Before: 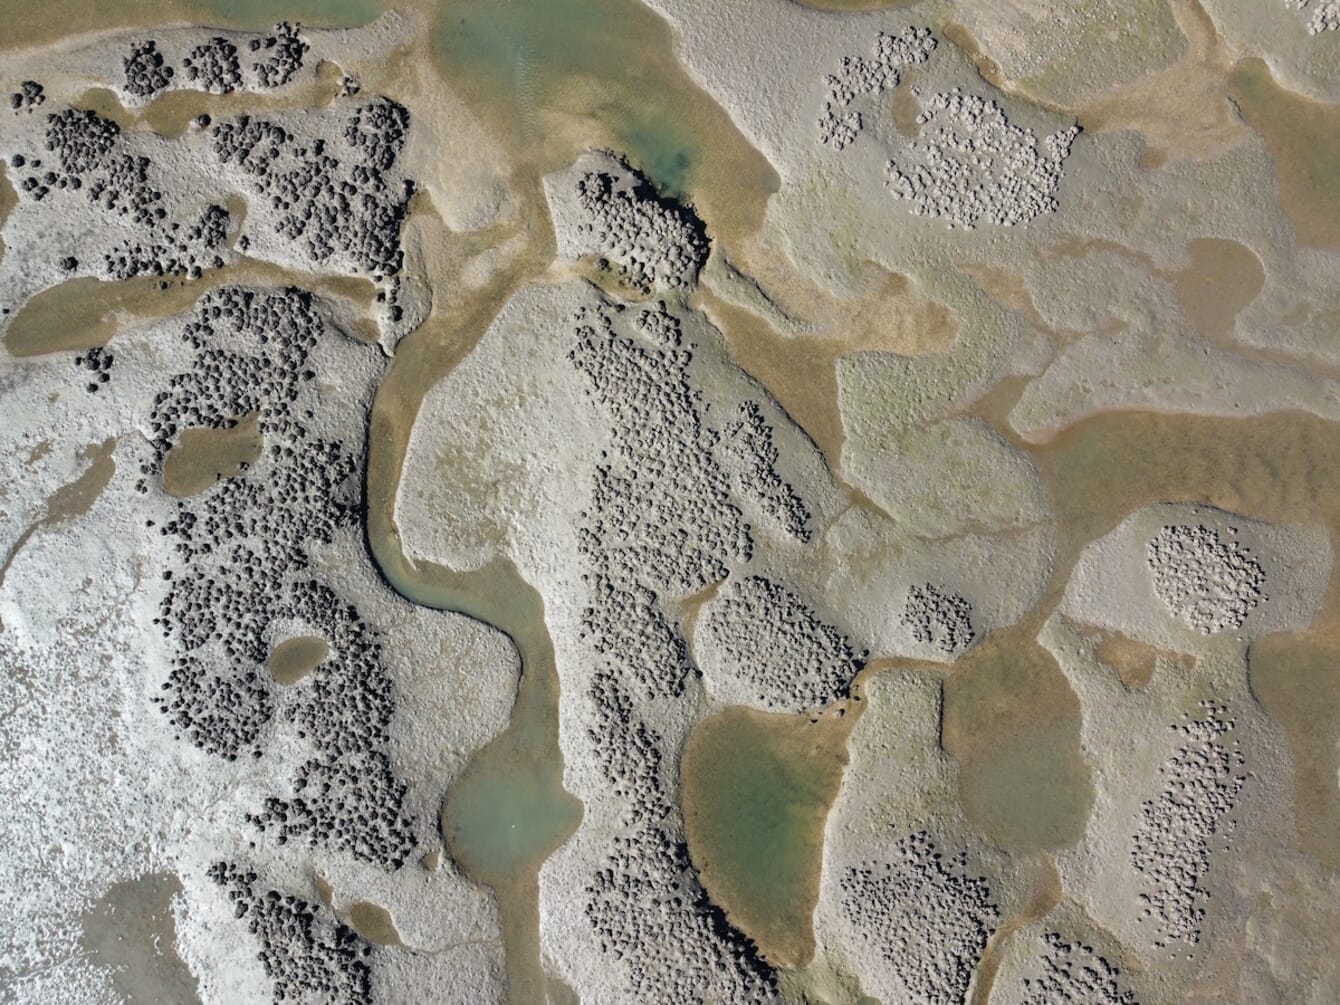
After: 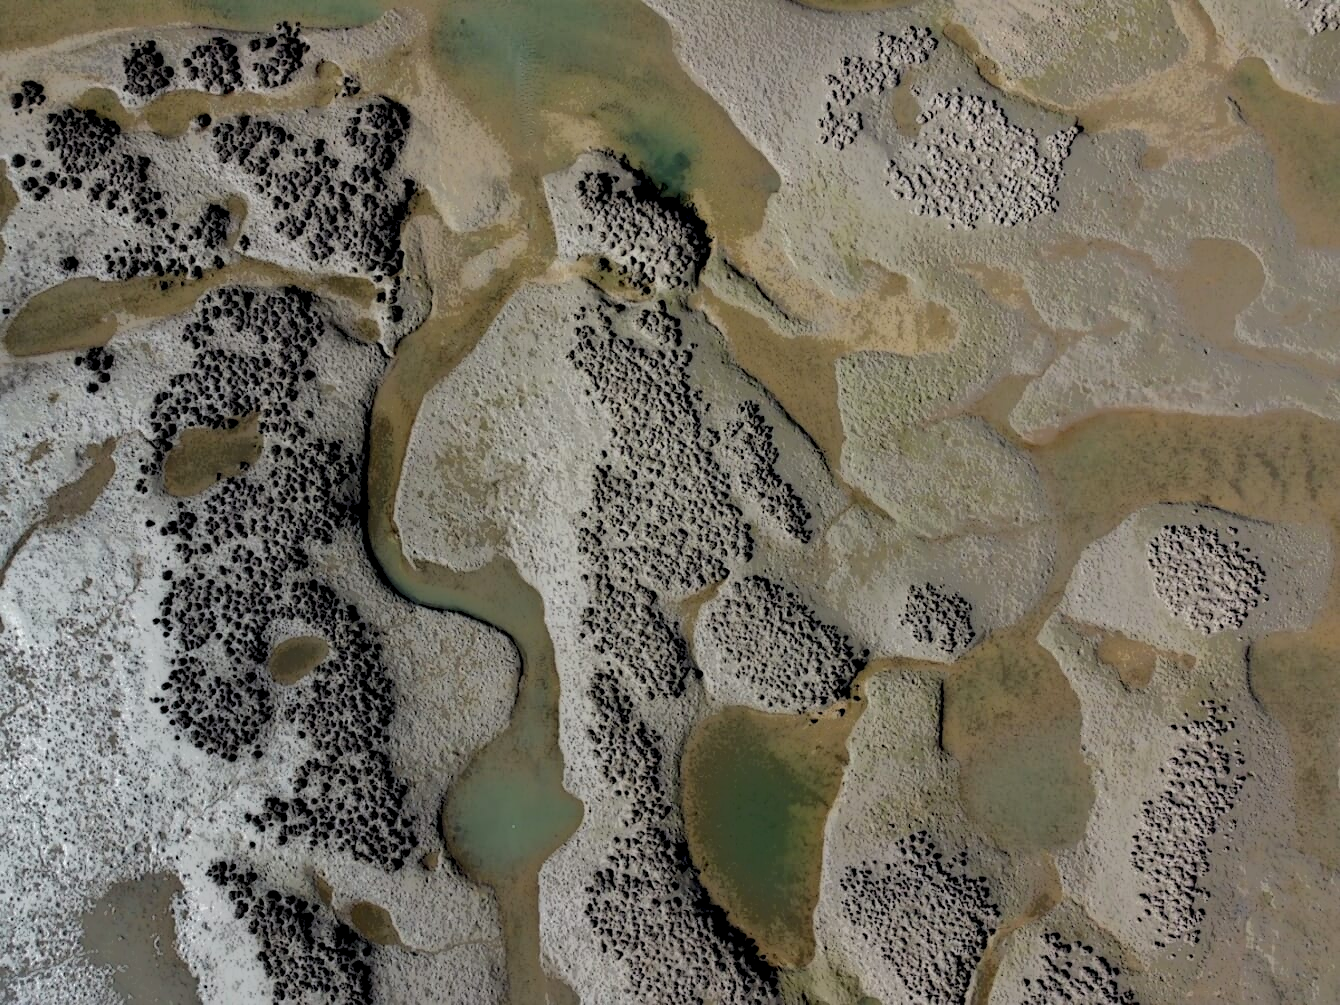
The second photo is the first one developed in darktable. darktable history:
contrast brightness saturation: saturation 0.1
sharpen: amount 0.2
local contrast: highlights 0%, shadows 198%, detail 164%, midtone range 0.001
